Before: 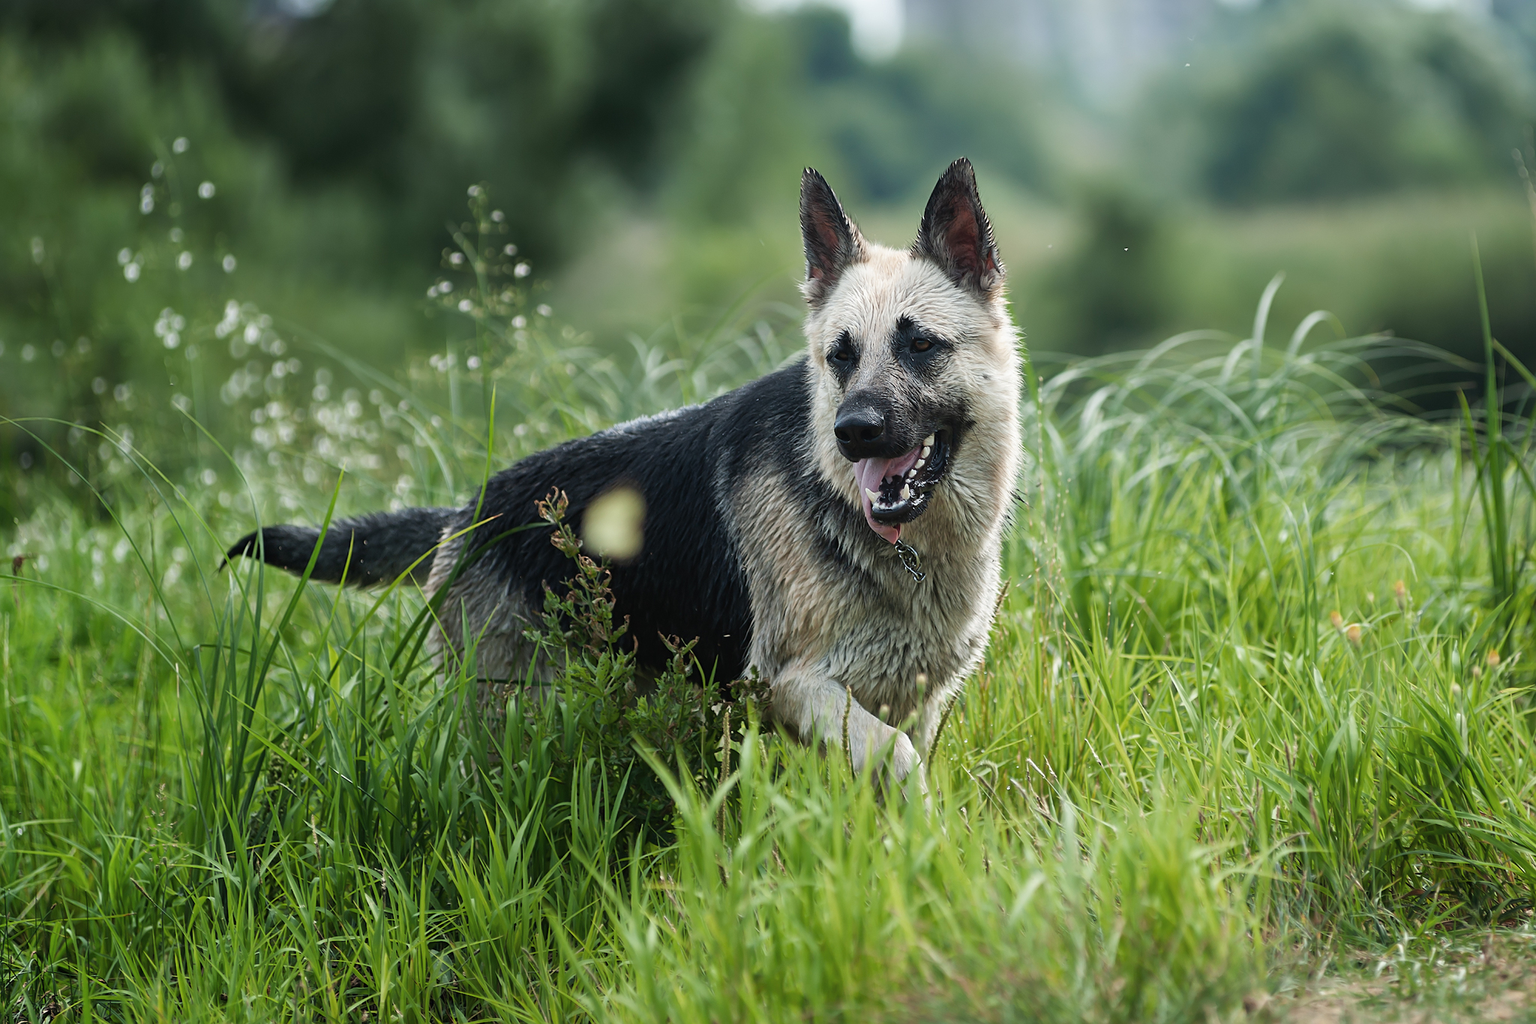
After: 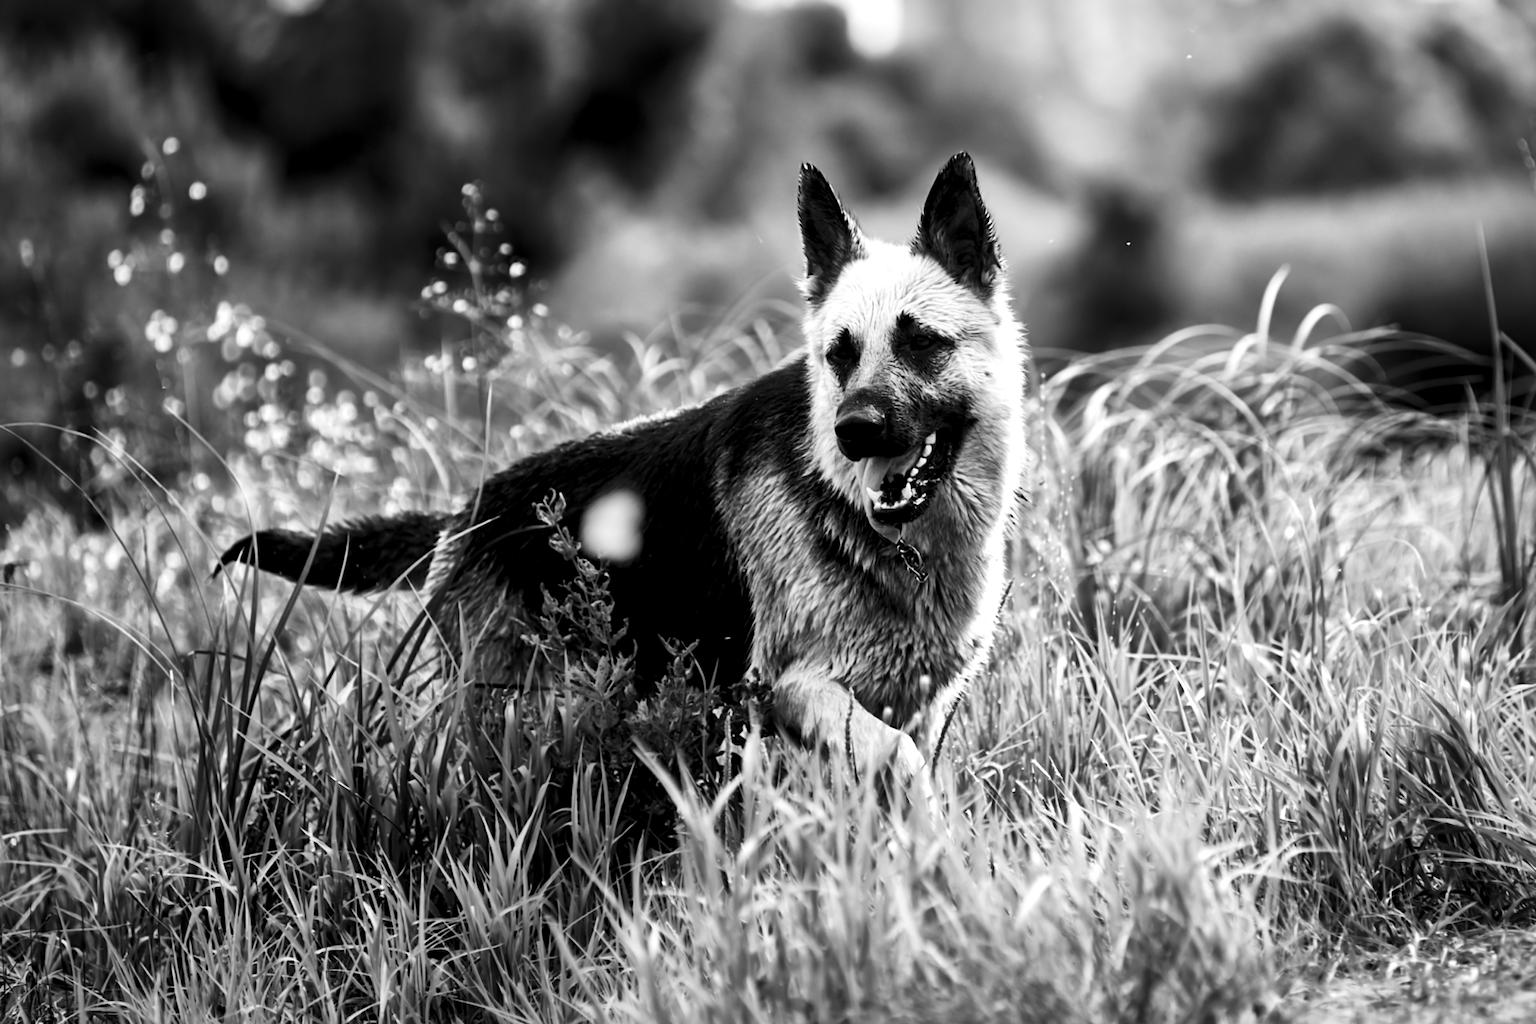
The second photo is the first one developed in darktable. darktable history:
color zones: curves: ch0 [(0, 0.613) (0.01, 0.613) (0.245, 0.448) (0.498, 0.529) (0.642, 0.665) (0.879, 0.777) (0.99, 0.613)]; ch1 [(0, 0) (0.143, 0) (0.286, 0) (0.429, 0) (0.571, 0) (0.714, 0) (0.857, 0)], mix -121.96%
velvia: strength 74%
local contrast: mode bilateral grid, contrast 70, coarseness 75, detail 180%, midtone range 0.2
lowpass: radius 0.76, contrast 1.56, saturation 0, unbound 0
rotate and perspective: rotation -0.45°, automatic cropping original format, crop left 0.008, crop right 0.992, crop top 0.012, crop bottom 0.988
